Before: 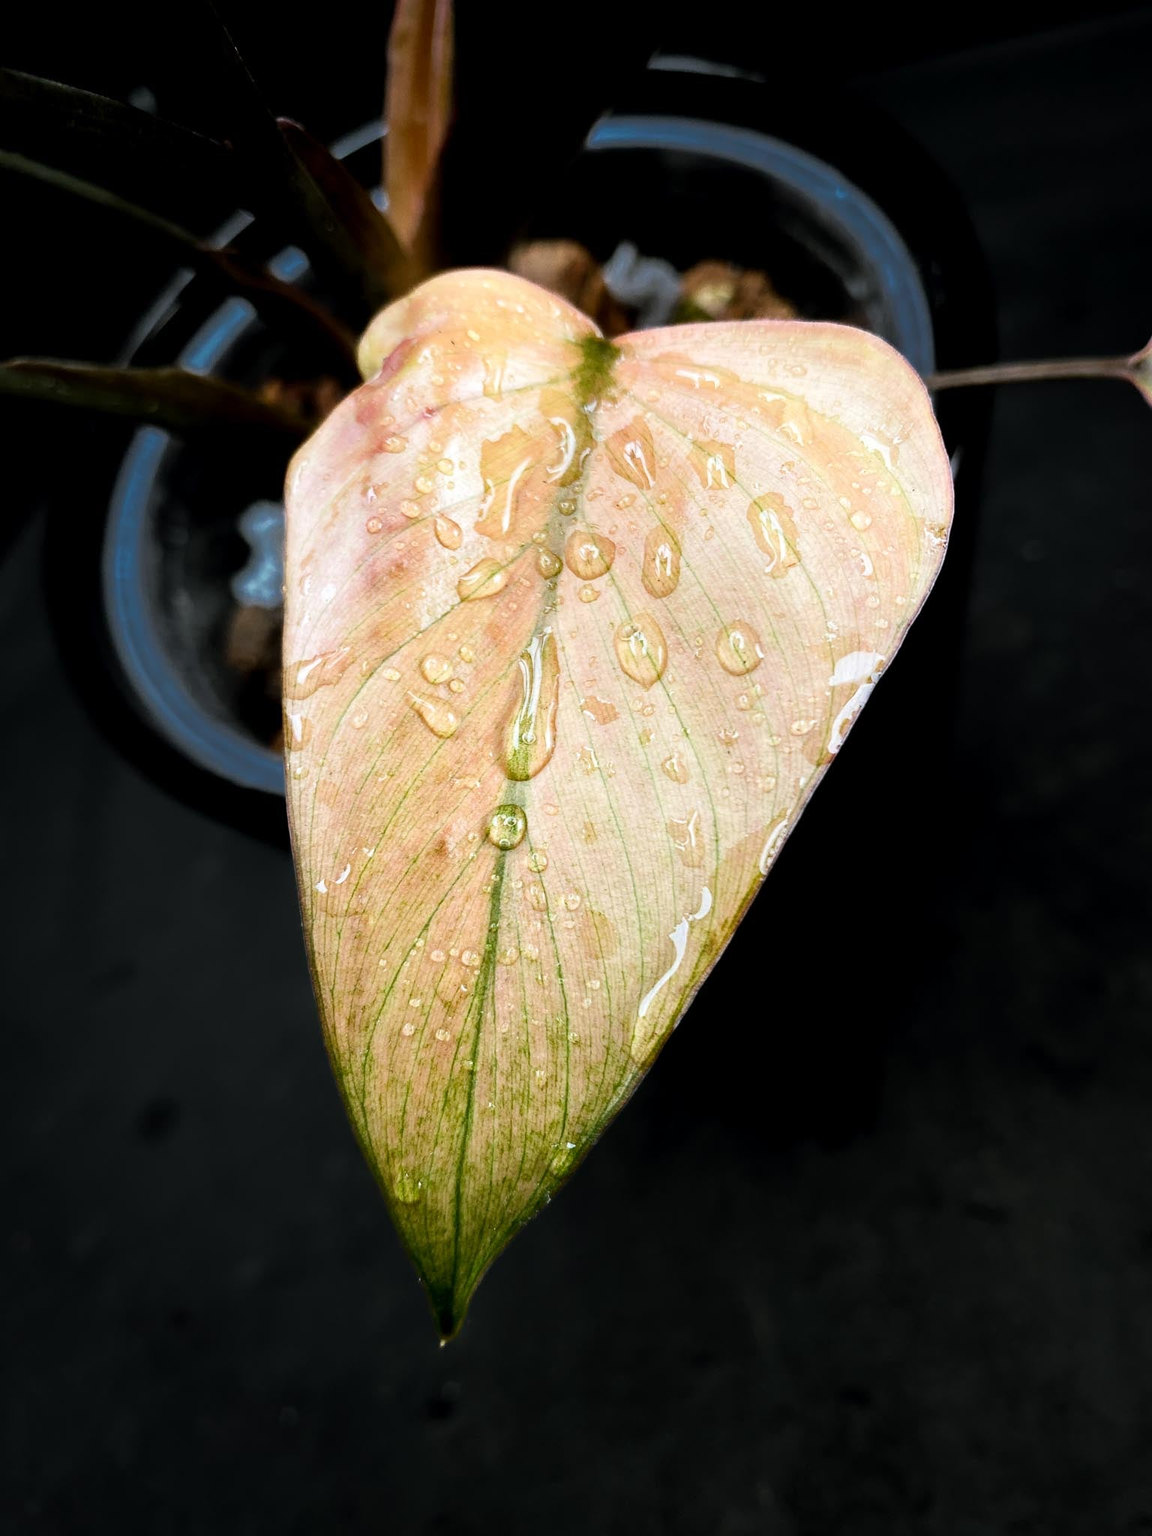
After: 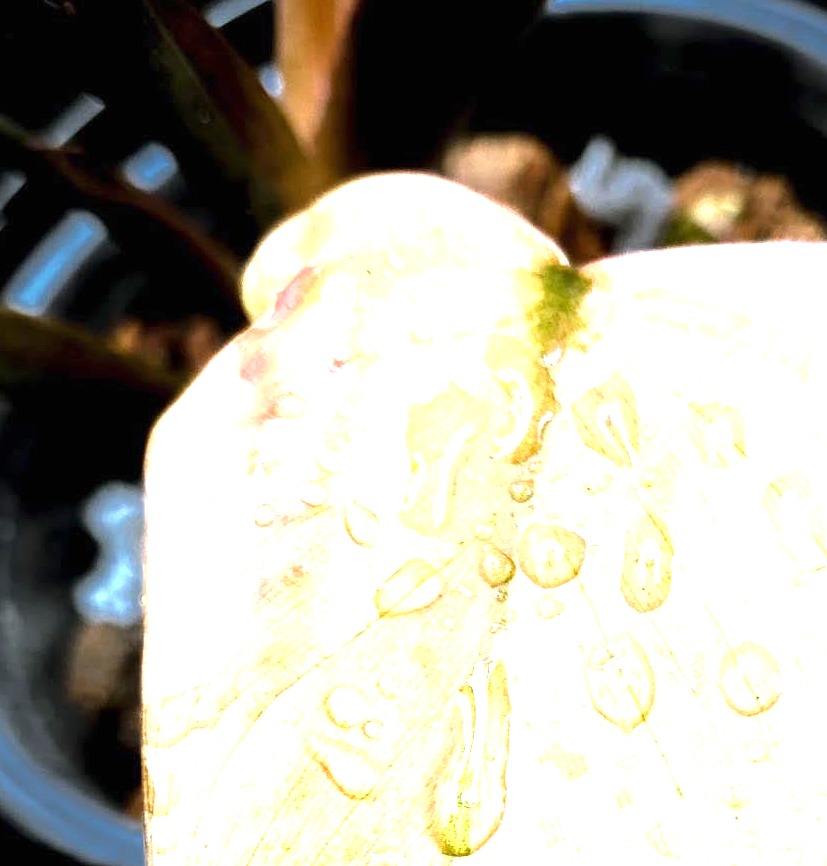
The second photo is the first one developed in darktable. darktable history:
crop: left 15.306%, top 9.065%, right 30.789%, bottom 48.638%
exposure: black level correction 0, exposure 1.388 EV, compensate exposure bias true, compensate highlight preservation false
white balance: red 0.988, blue 1.017
